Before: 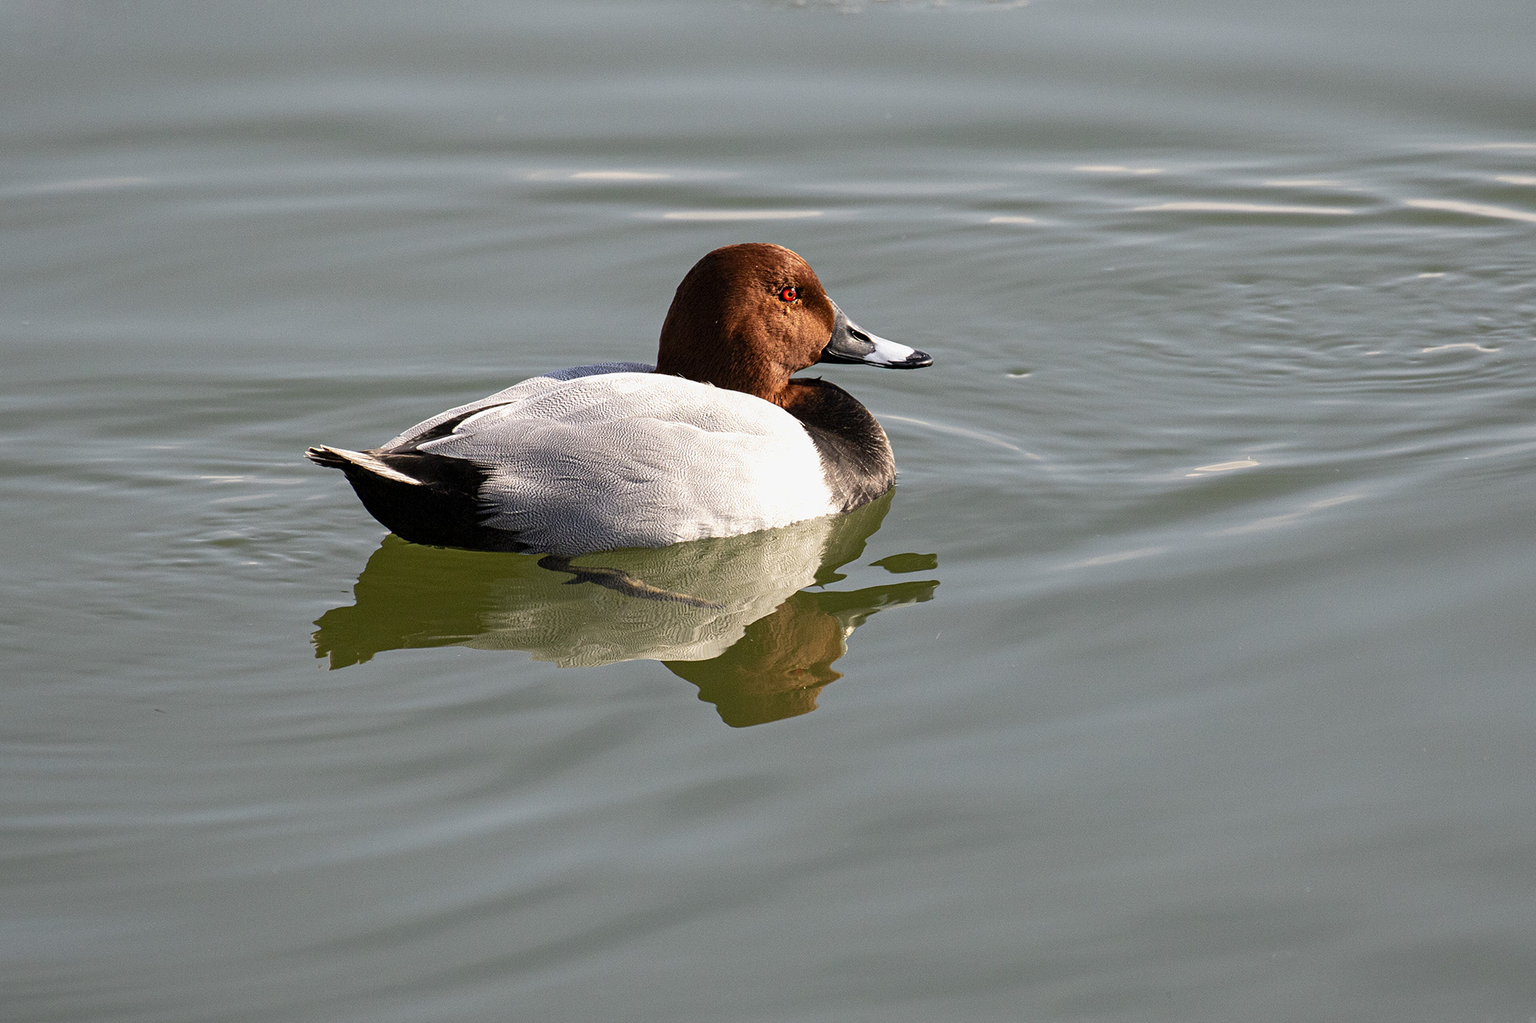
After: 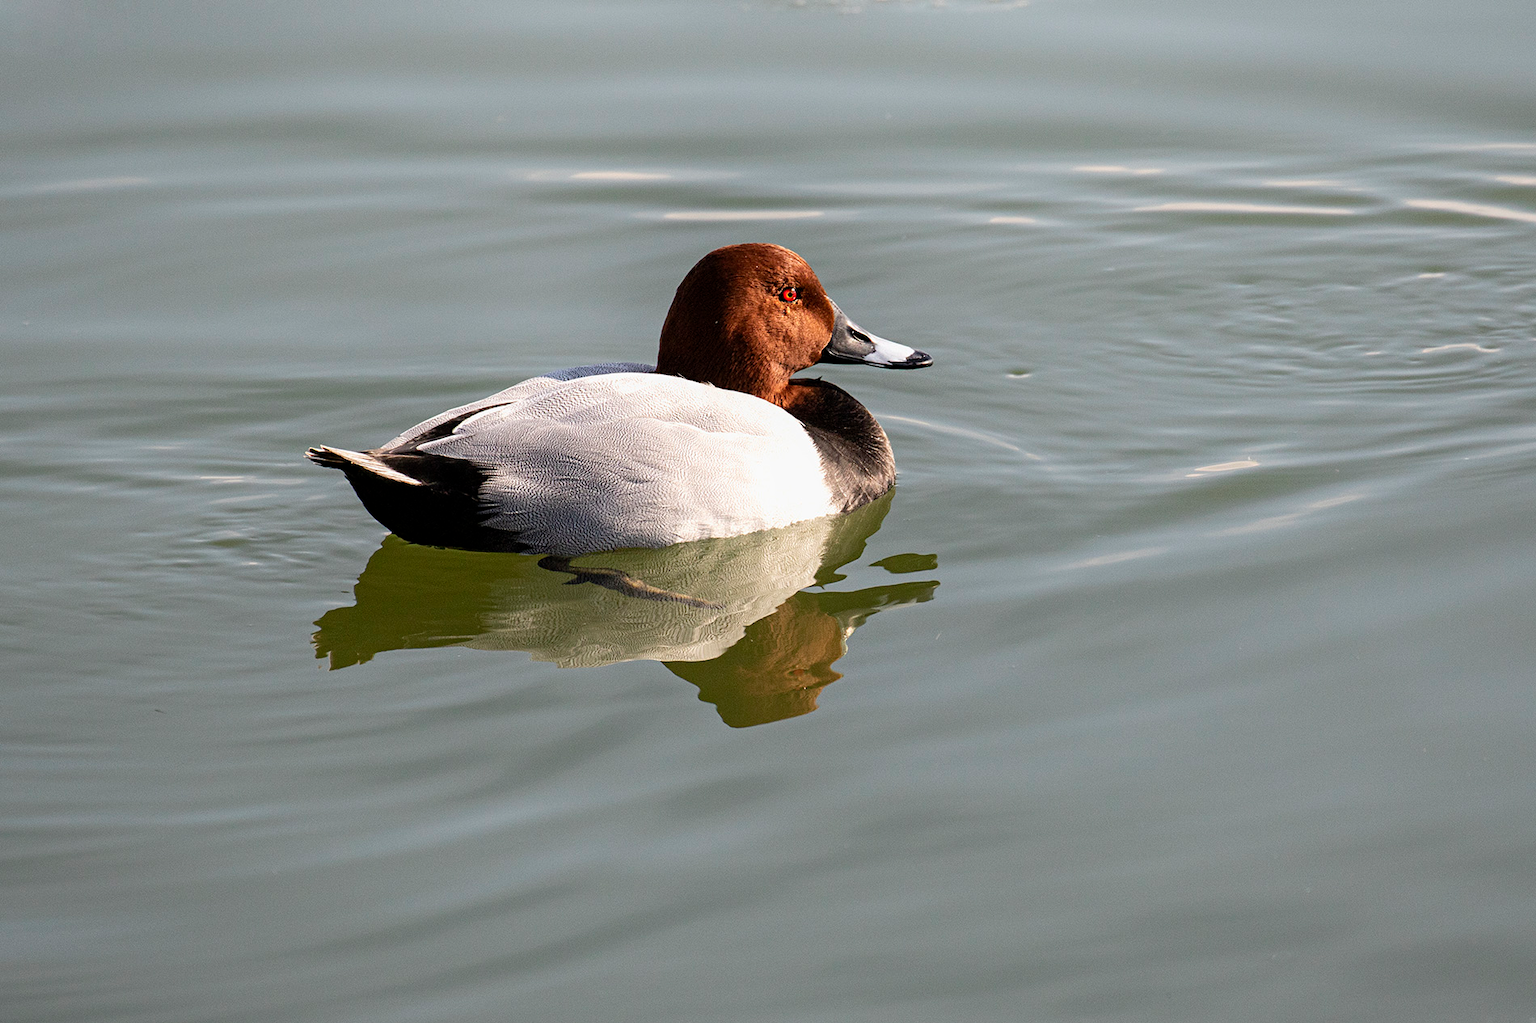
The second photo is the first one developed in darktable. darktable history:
shadows and highlights: shadows -21.24, highlights 98.87, soften with gaussian
